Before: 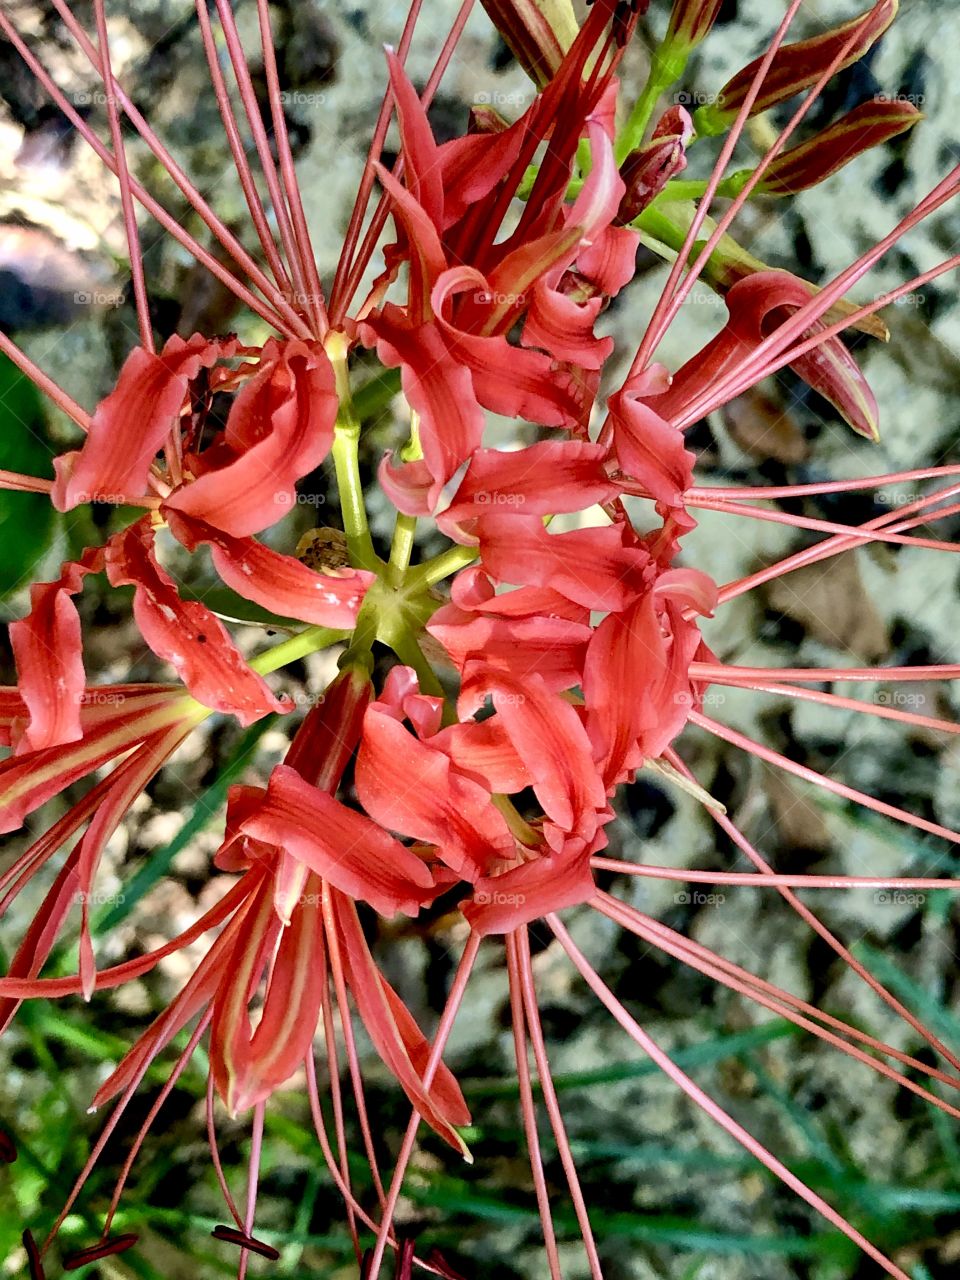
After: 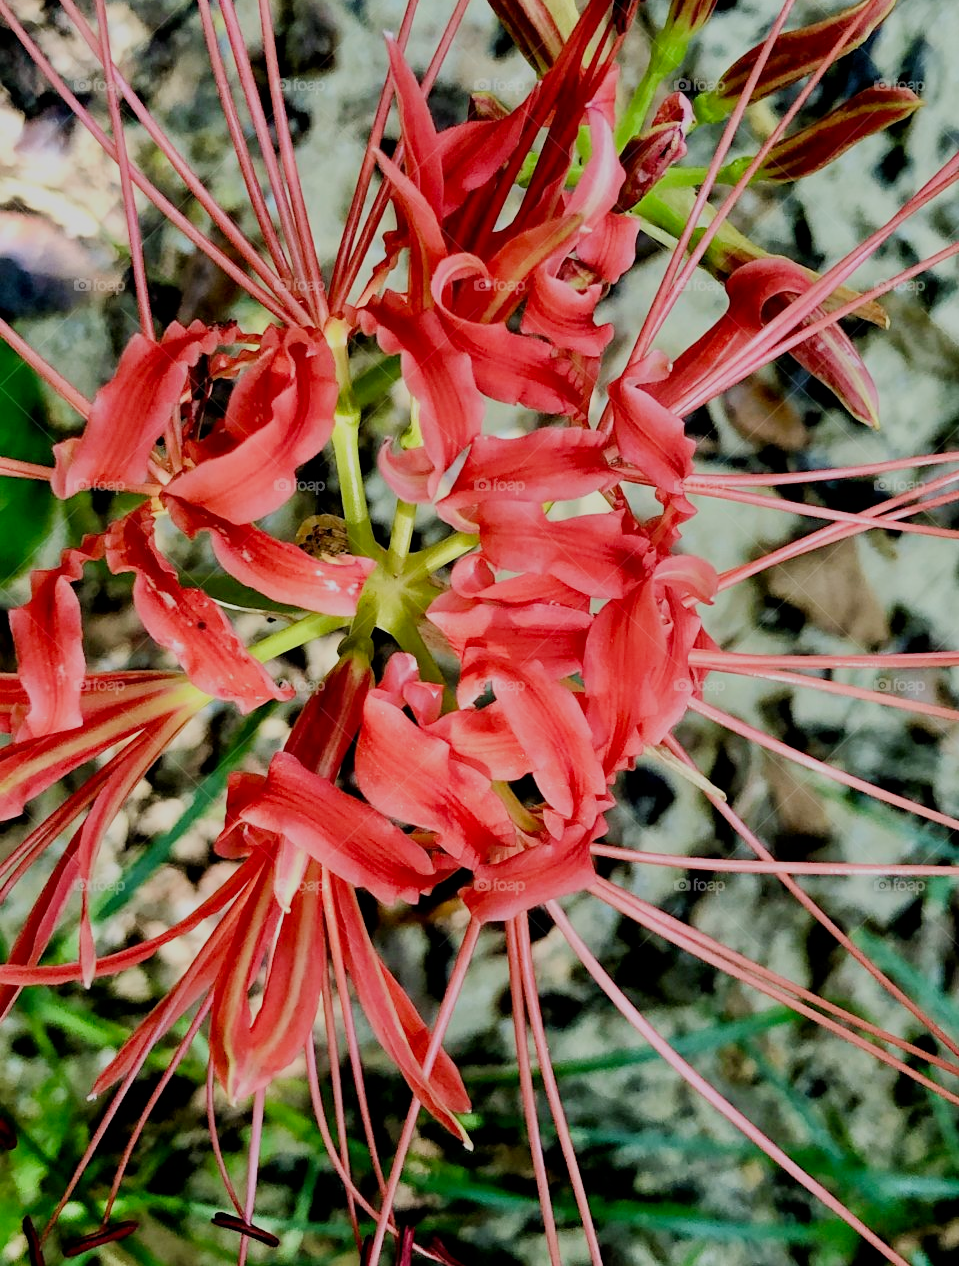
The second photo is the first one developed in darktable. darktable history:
tone equalizer: on, module defaults
exposure: exposure 0.519 EV, compensate highlight preservation false
shadows and highlights: radius 121, shadows 21.5, white point adjustment -9.71, highlights -15.89, soften with gaussian
filmic rgb: black relative exposure -7.65 EV, white relative exposure 4.56 EV, hardness 3.61
crop: top 1.046%, right 0.04%
